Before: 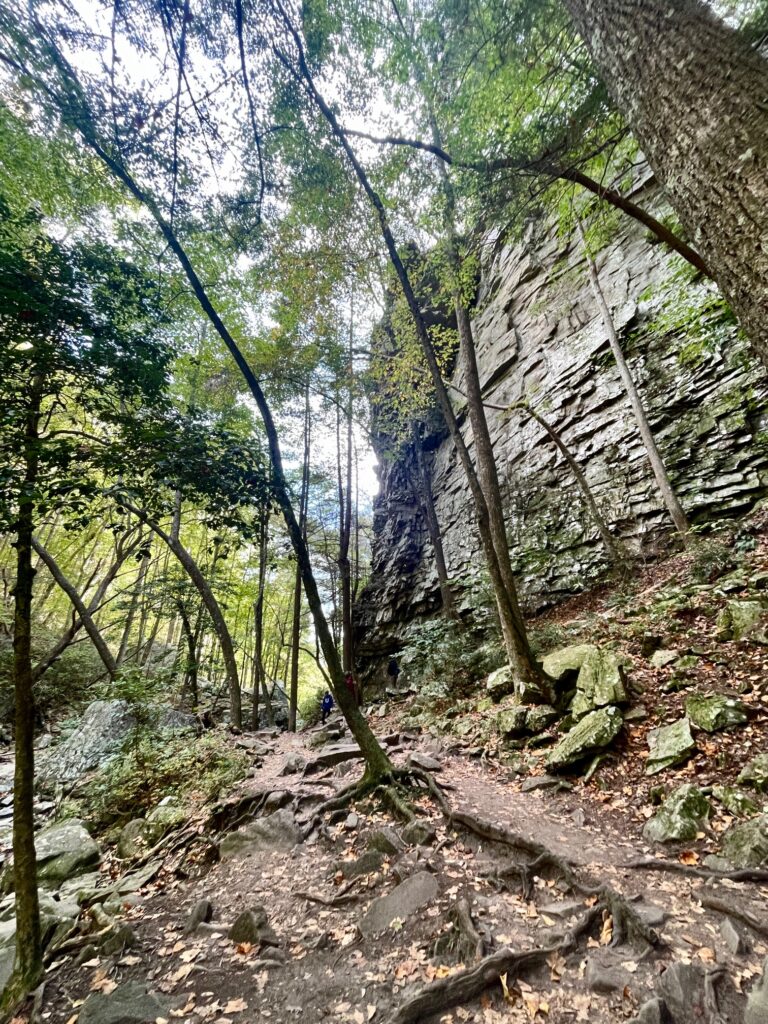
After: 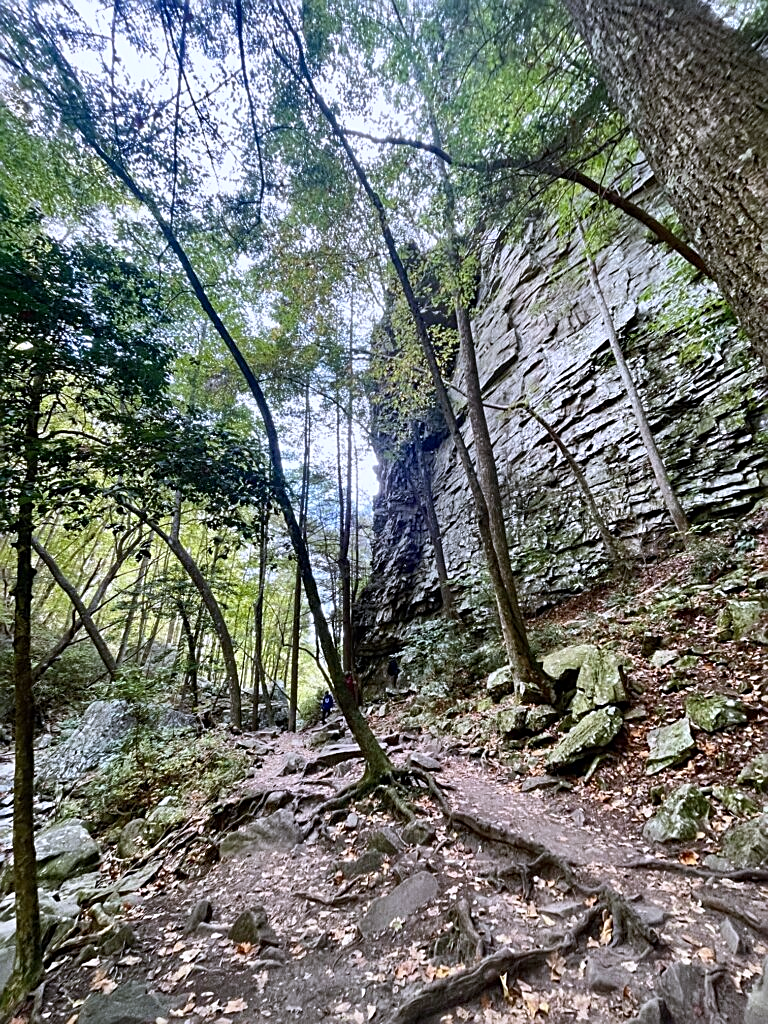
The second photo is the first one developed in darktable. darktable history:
exposure: exposure -0.05 EV
sharpen: on, module defaults
color calibration: illuminant as shot in camera, x 0.358, y 0.373, temperature 4628.91 K
white balance: red 0.984, blue 1.059
